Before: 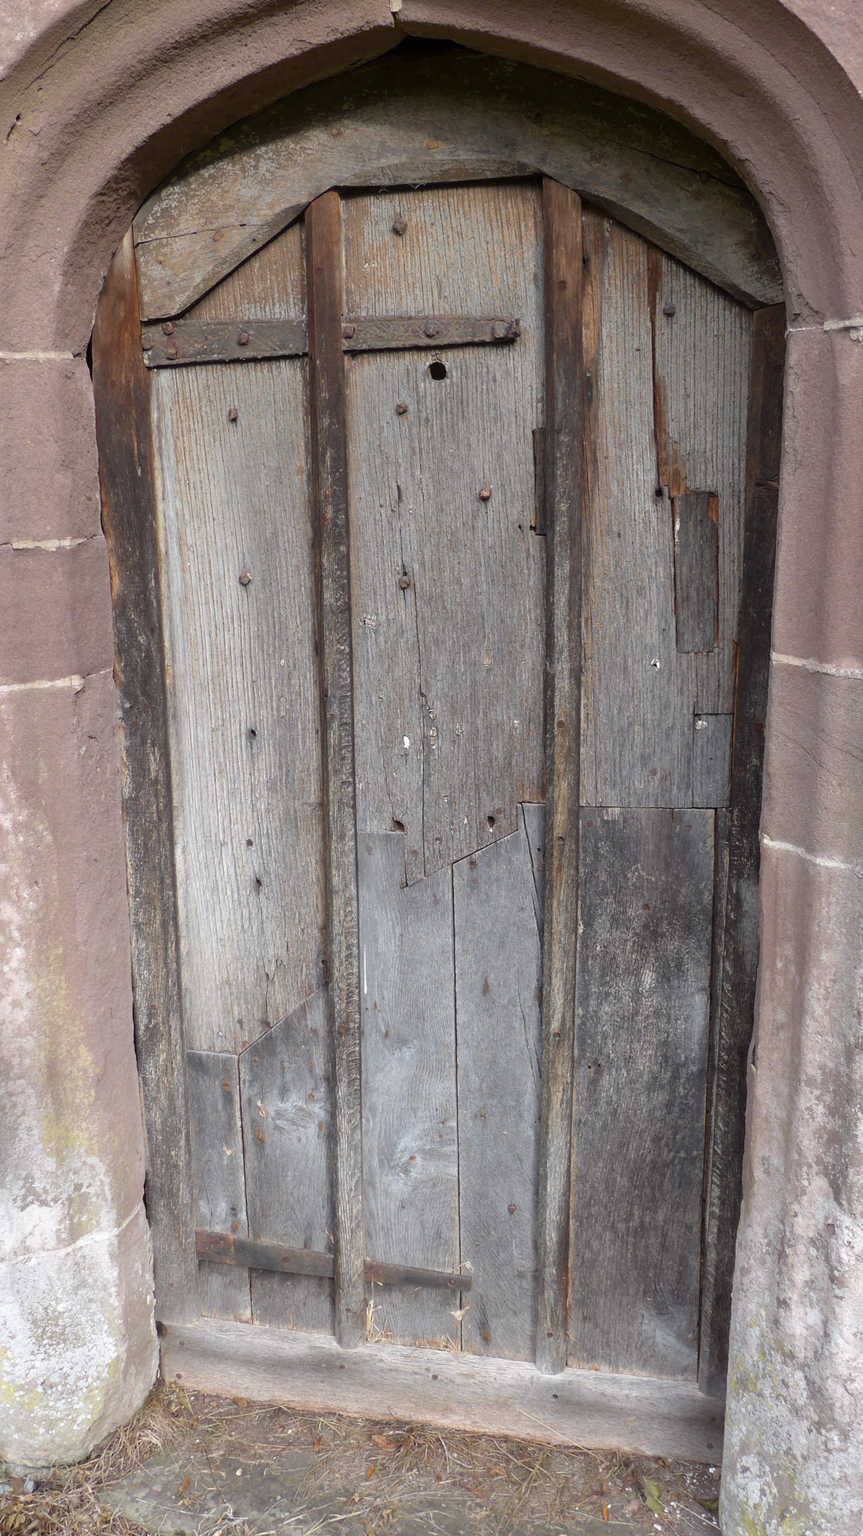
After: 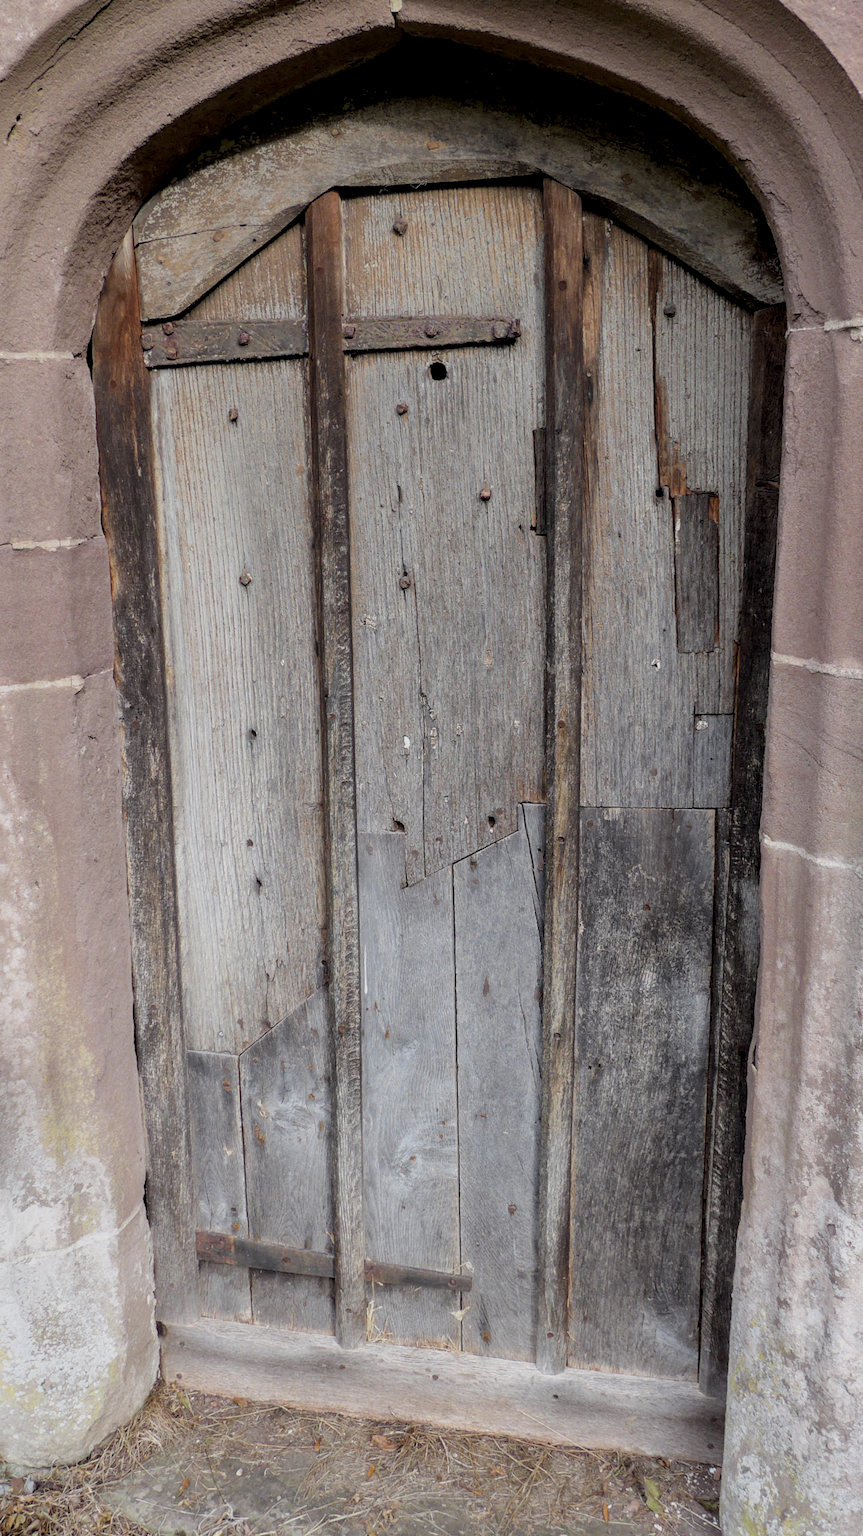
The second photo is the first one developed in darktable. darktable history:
filmic rgb: black relative exposure -7.65 EV, white relative exposure 4.56 EV, hardness 3.61
local contrast: on, module defaults
levels: levels [0.016, 0.5, 0.996]
